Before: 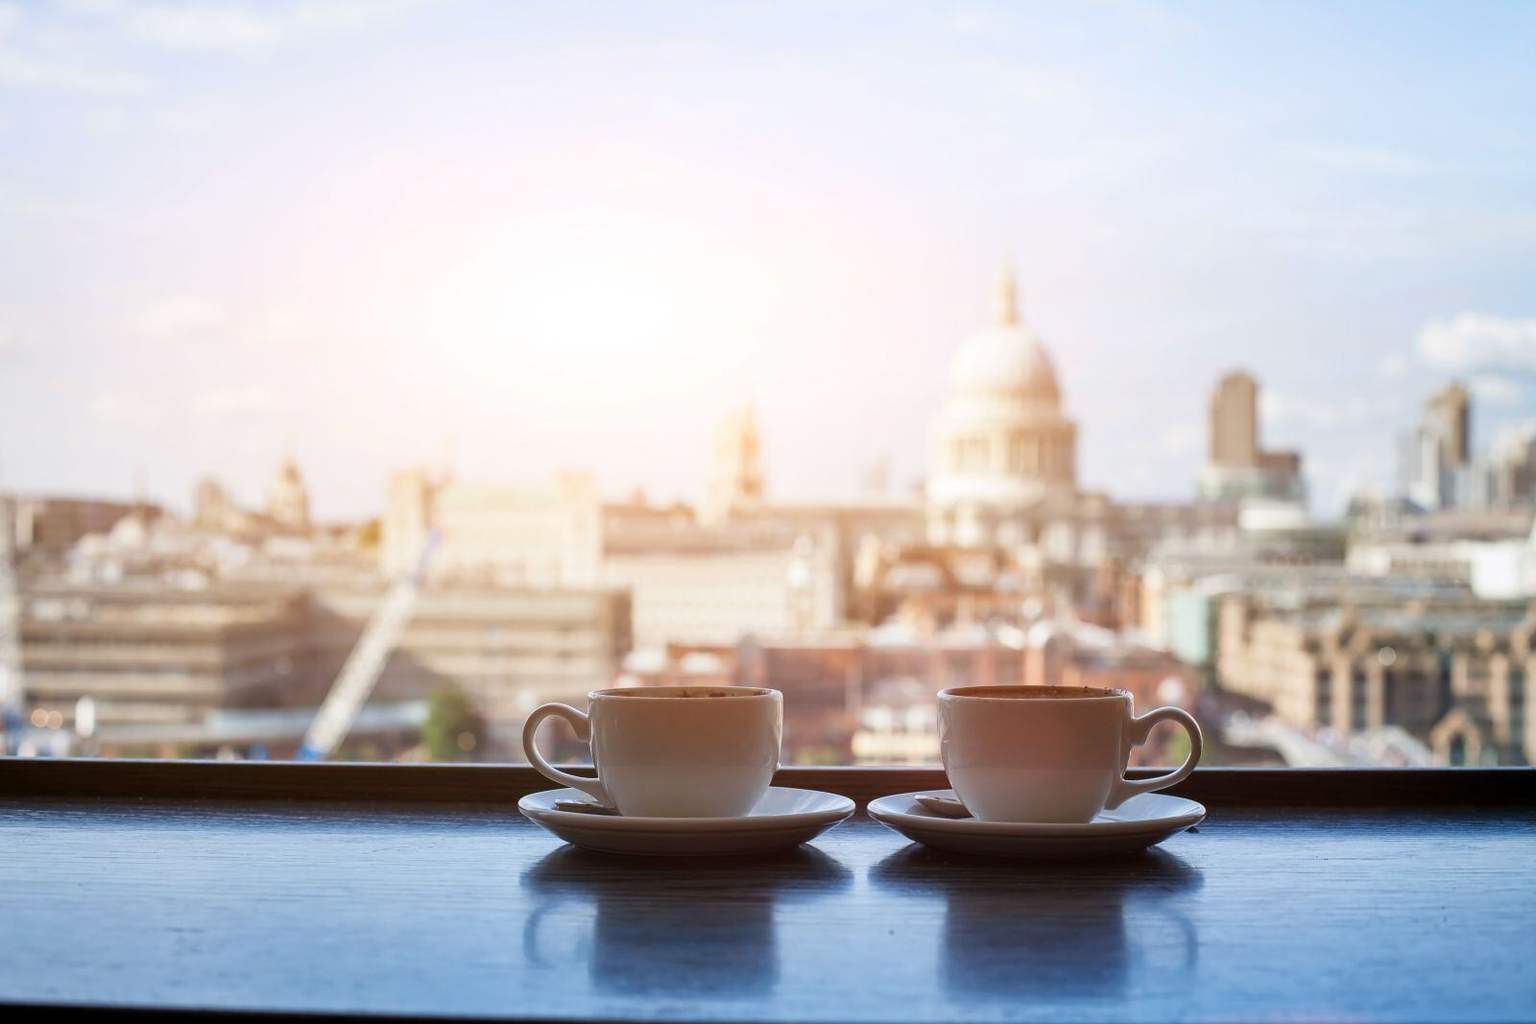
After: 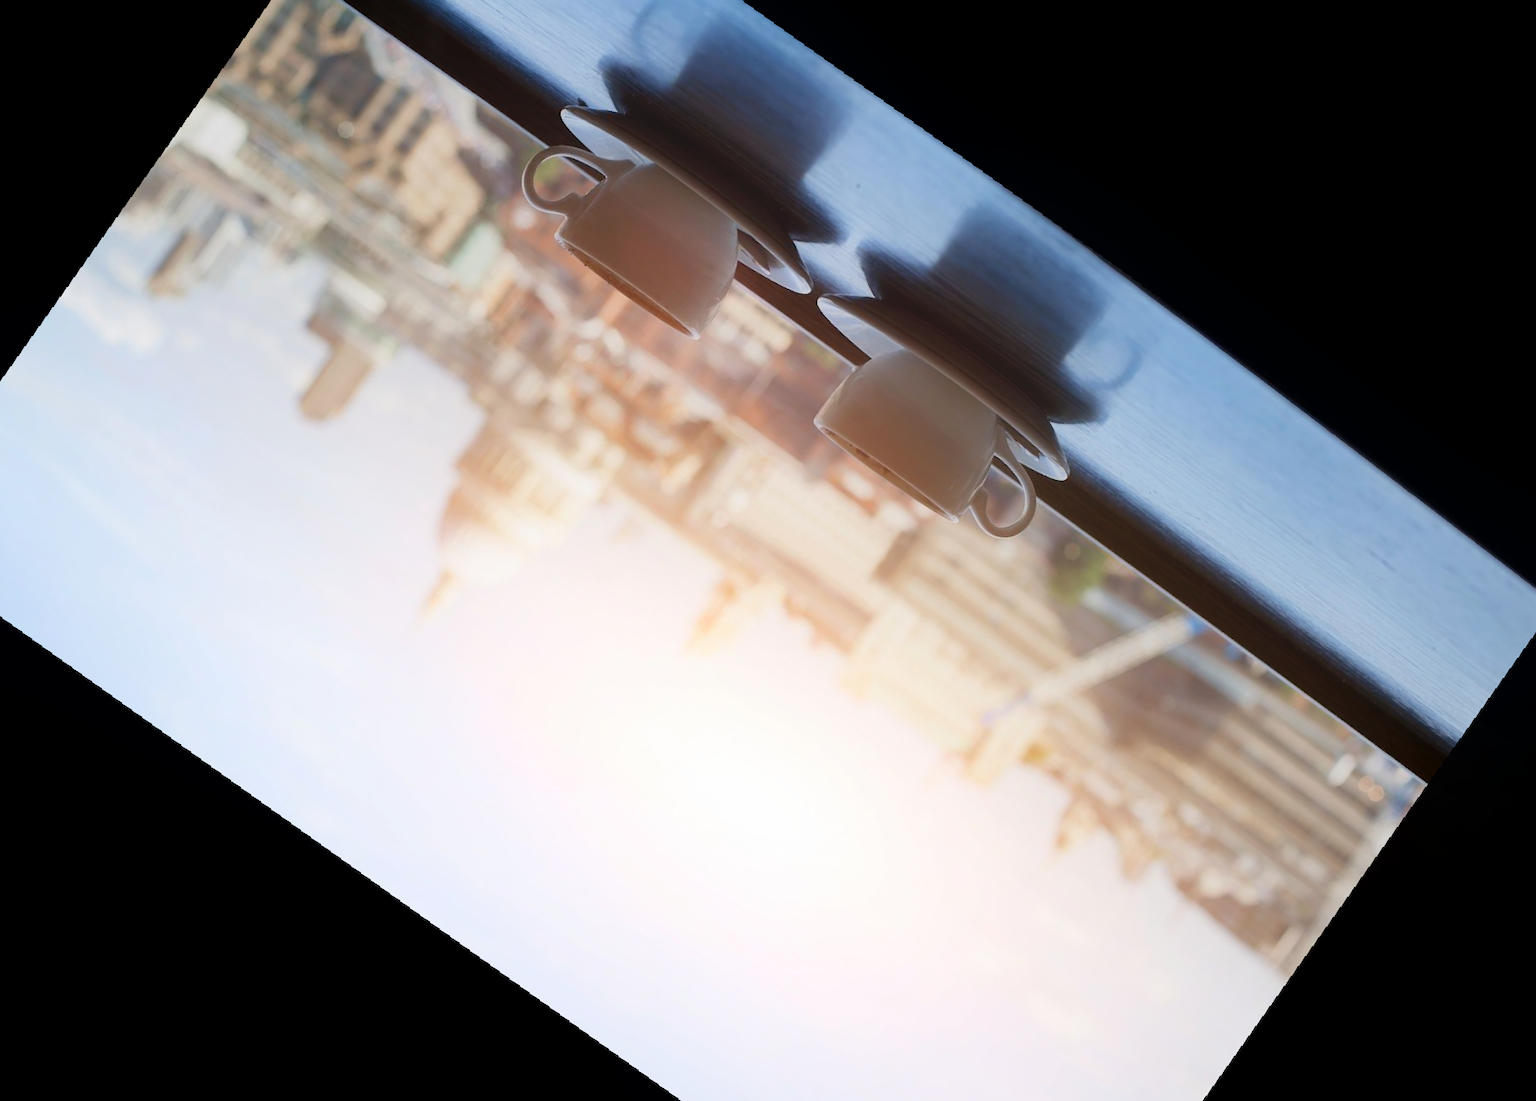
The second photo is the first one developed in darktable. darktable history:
crop and rotate: angle 148.68°, left 9.111%, top 15.603%, right 4.588%, bottom 17.041%
contrast equalizer: octaves 7, y [[0.6 ×6], [0.55 ×6], [0 ×6], [0 ×6], [0 ×6]], mix -1
rotate and perspective: rotation 4.1°, automatic cropping off
